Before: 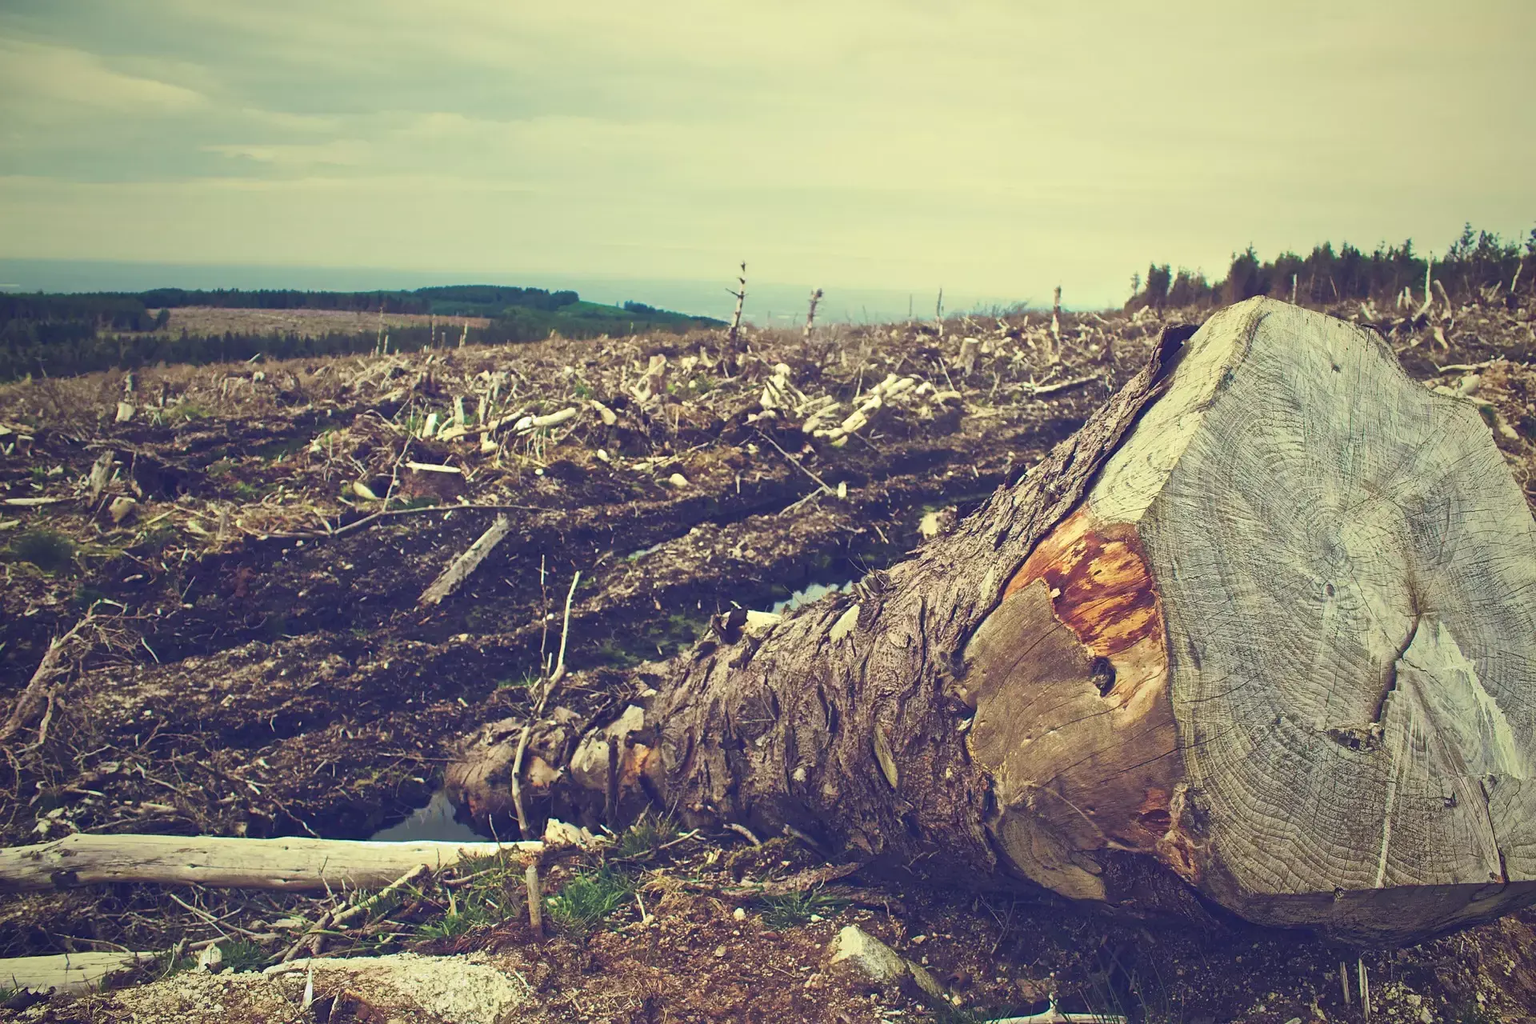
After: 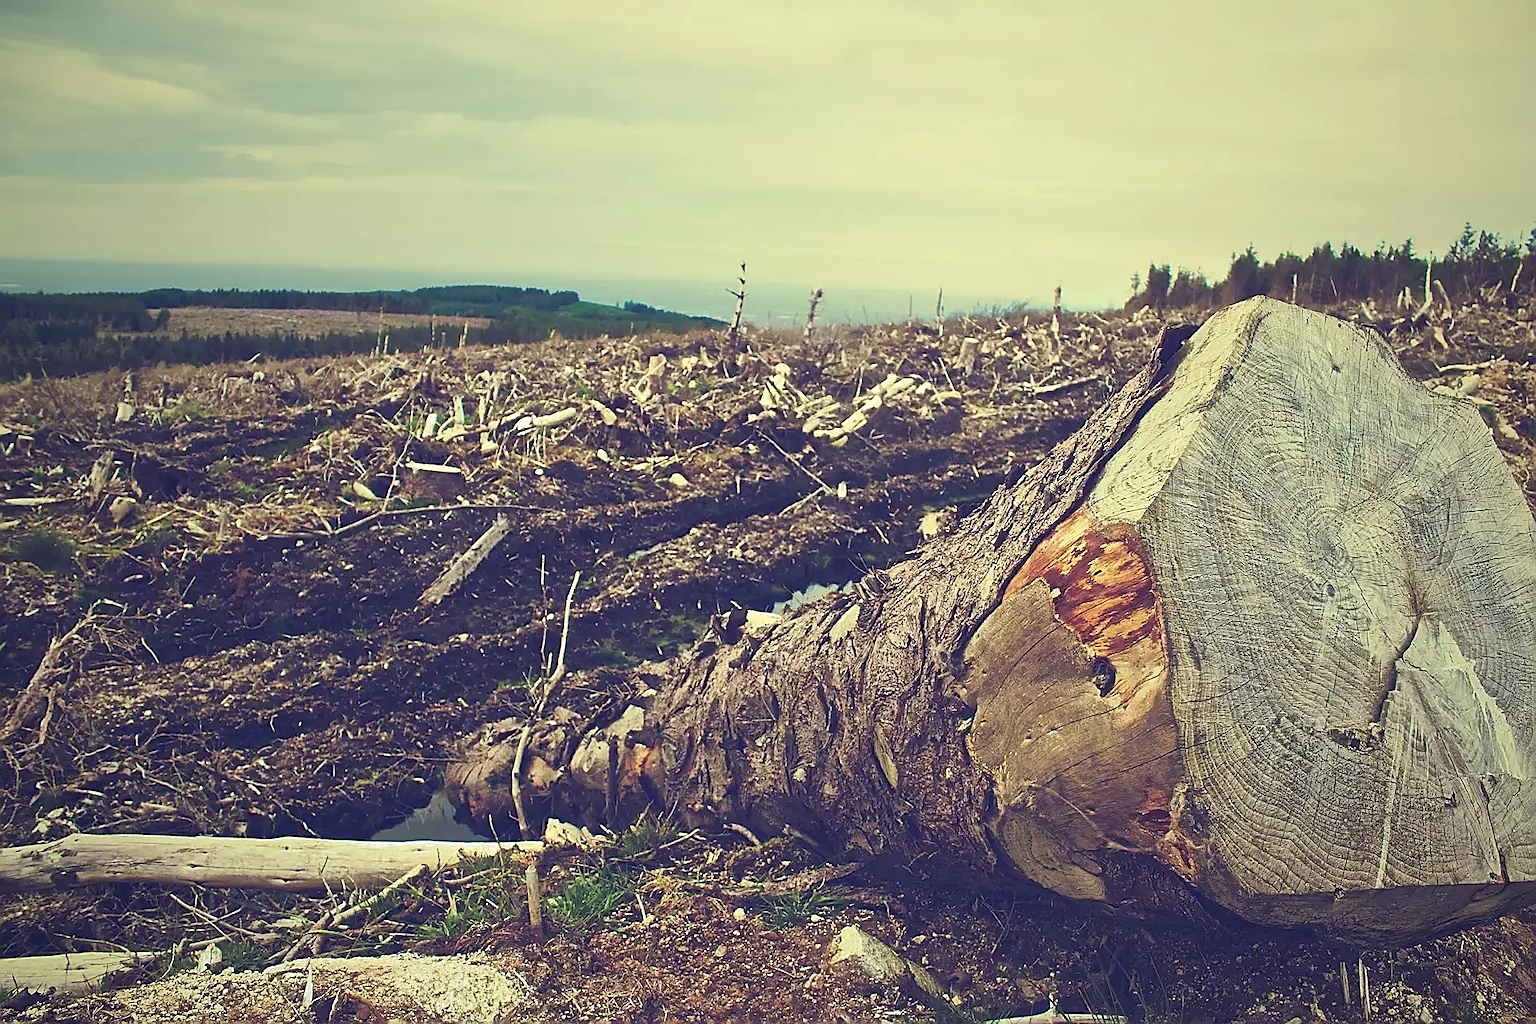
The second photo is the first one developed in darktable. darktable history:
sharpen: radius 1.368, amount 1.248, threshold 0.613
